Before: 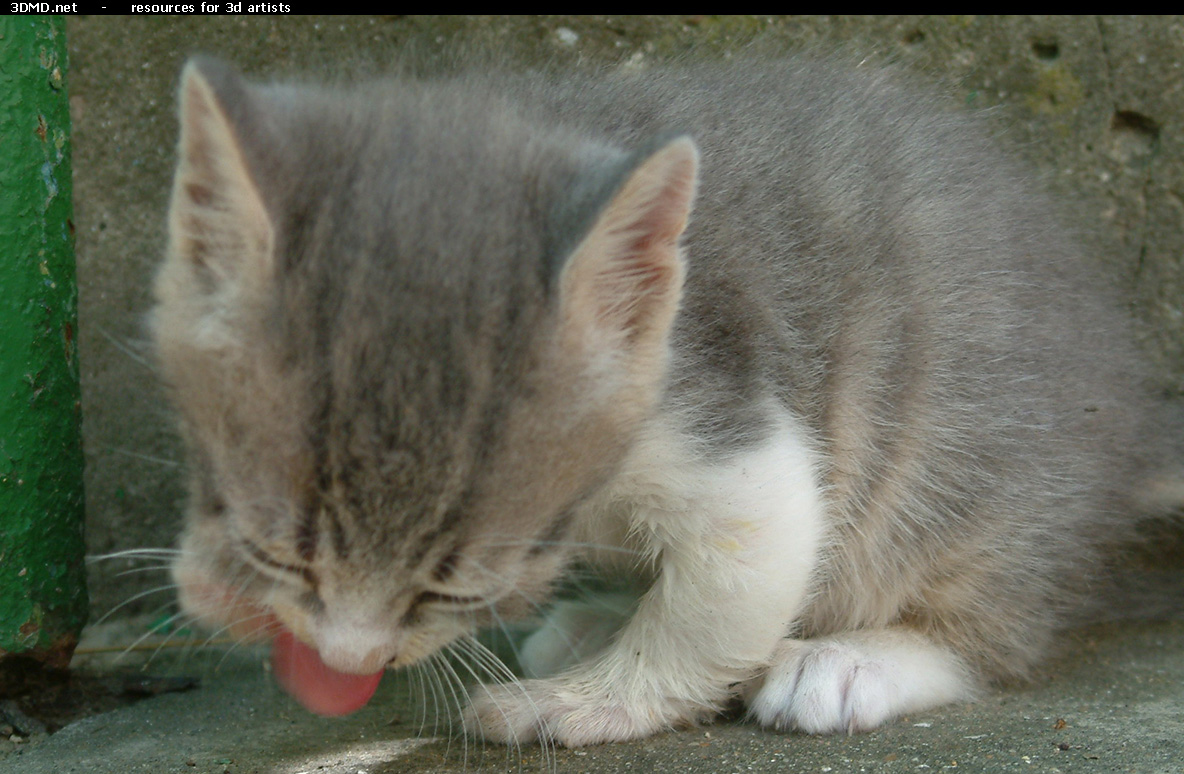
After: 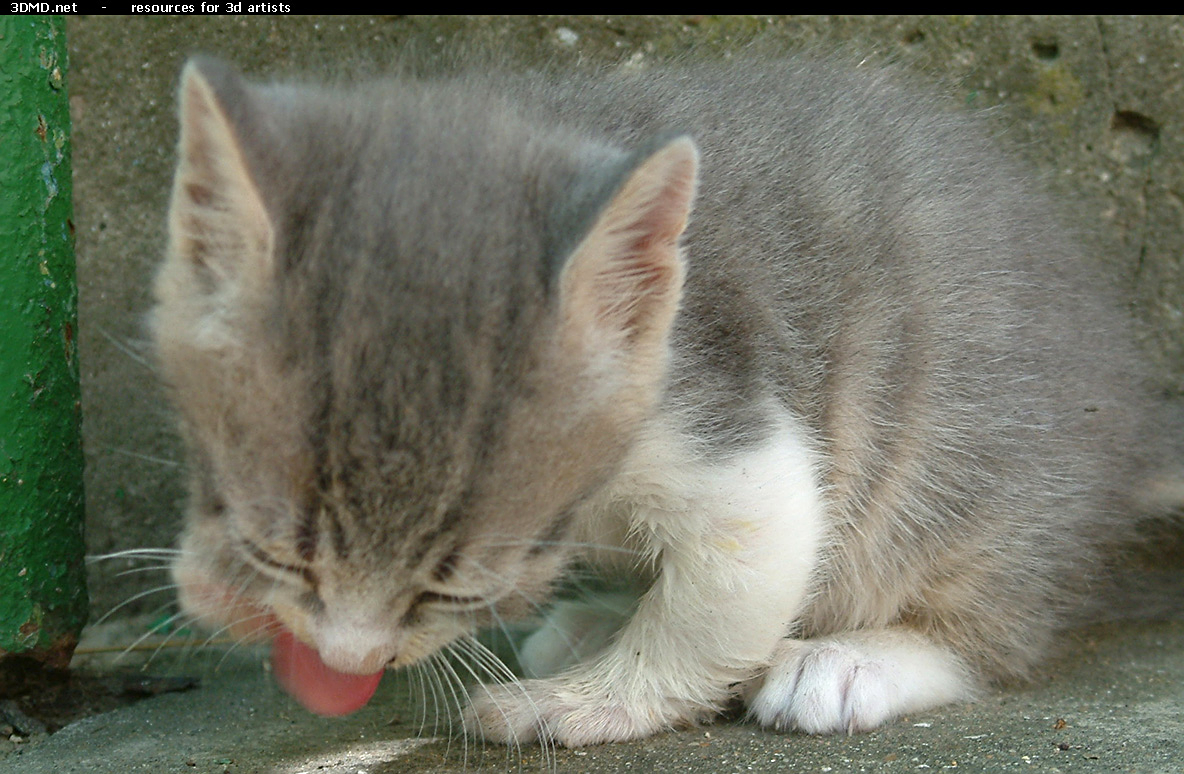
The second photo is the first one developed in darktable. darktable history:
sharpen: on, module defaults
exposure: exposure 0.27 EV, compensate exposure bias true, compensate highlight preservation false
